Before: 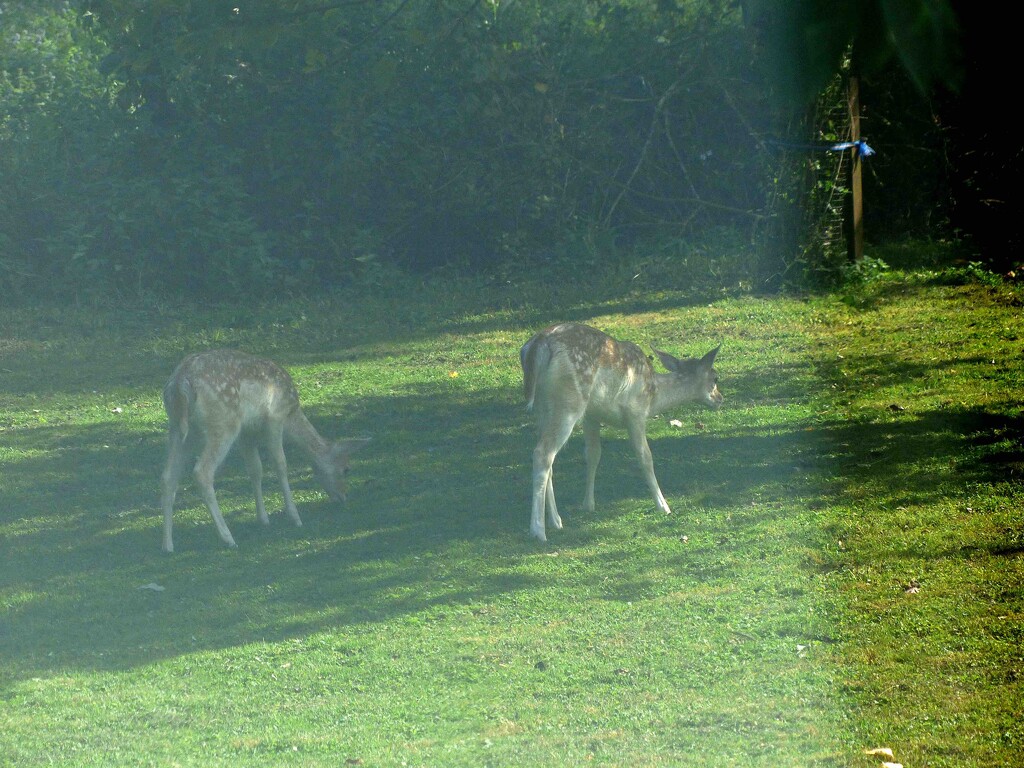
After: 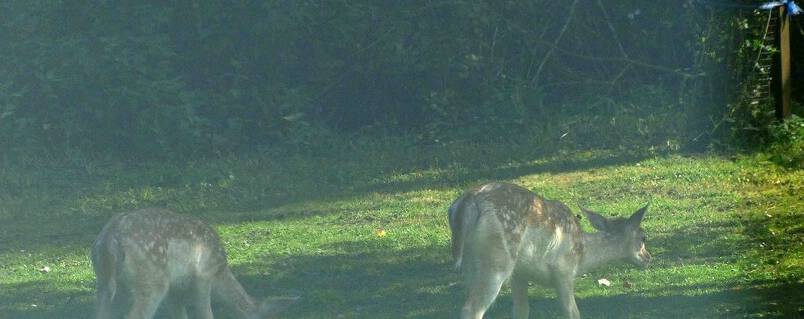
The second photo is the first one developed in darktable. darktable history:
crop: left 7.036%, top 18.398%, right 14.379%, bottom 40.043%
tone equalizer: on, module defaults
